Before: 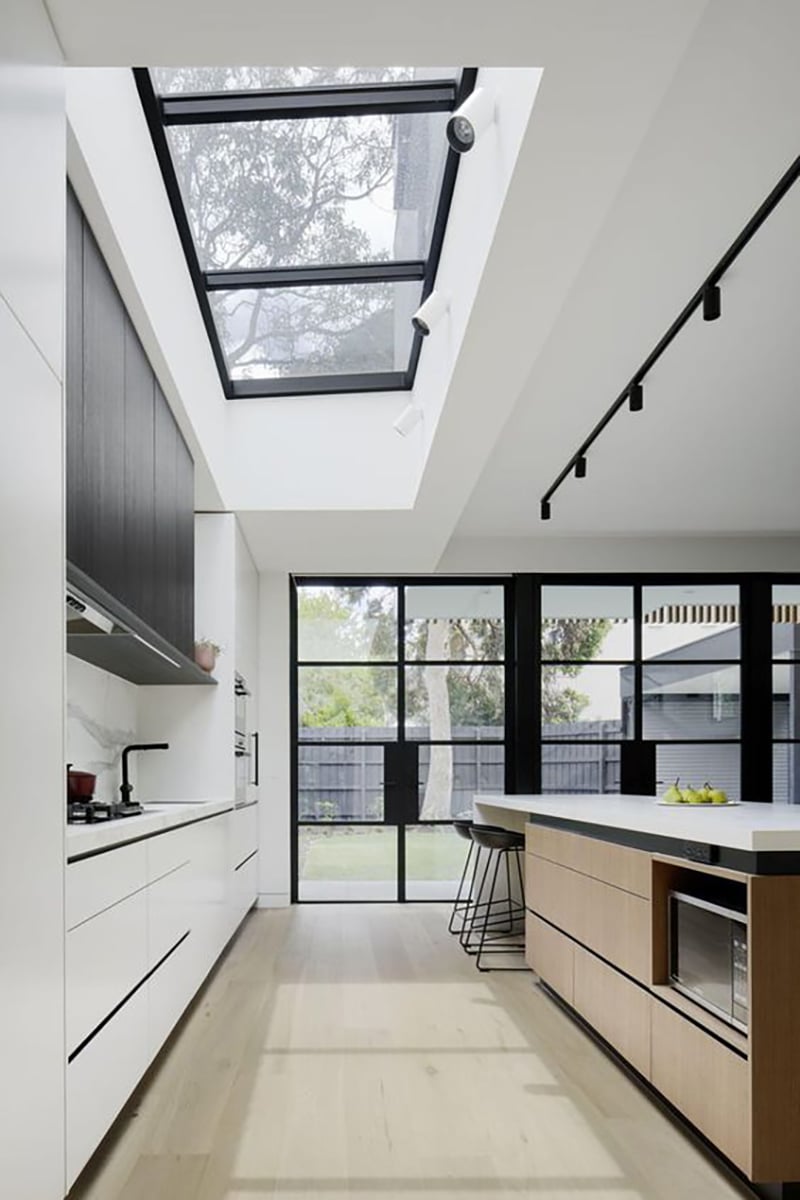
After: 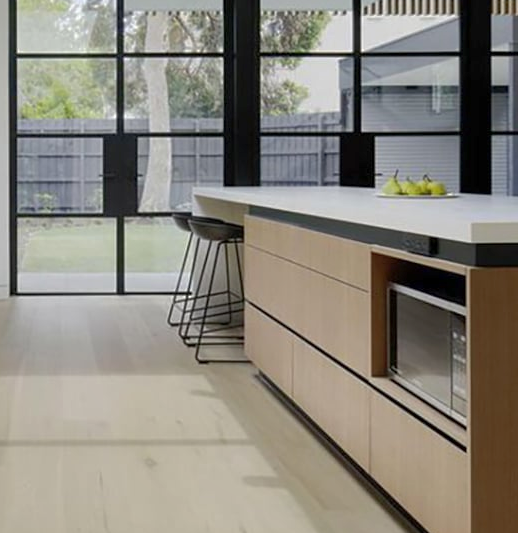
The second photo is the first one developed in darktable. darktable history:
crop and rotate: left 35.152%, top 50.736%, bottom 4.788%
shadows and highlights: on, module defaults
